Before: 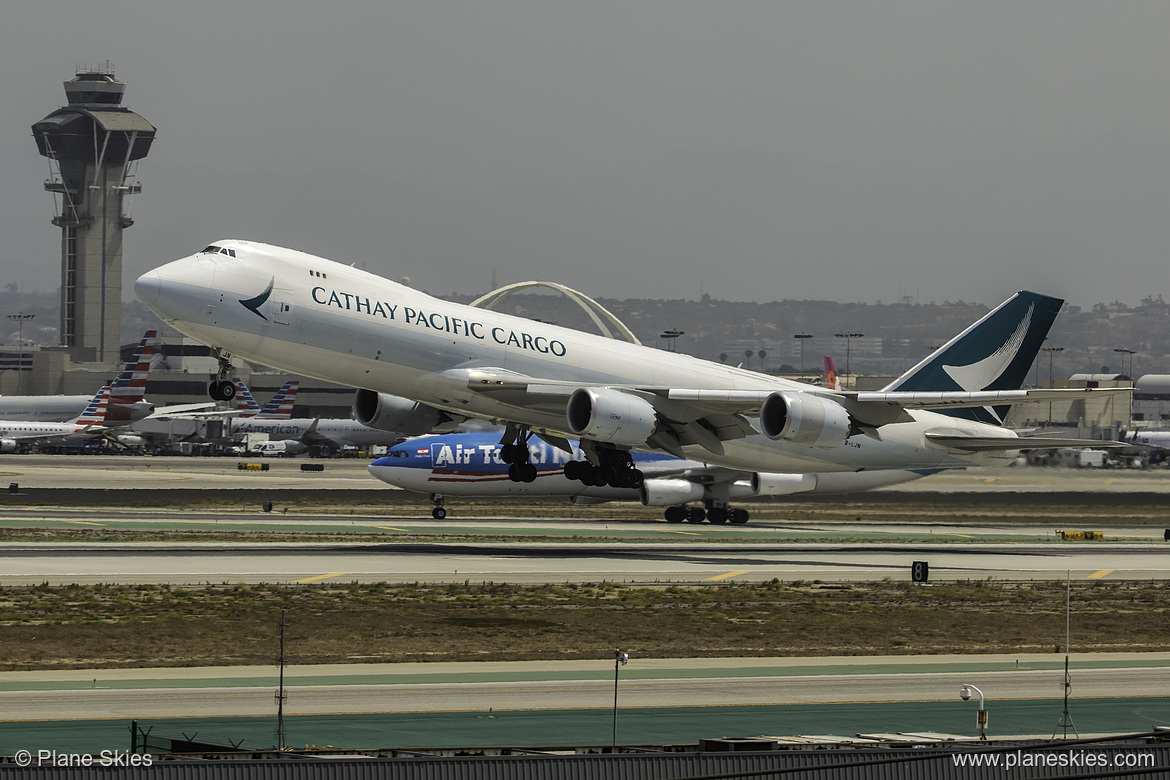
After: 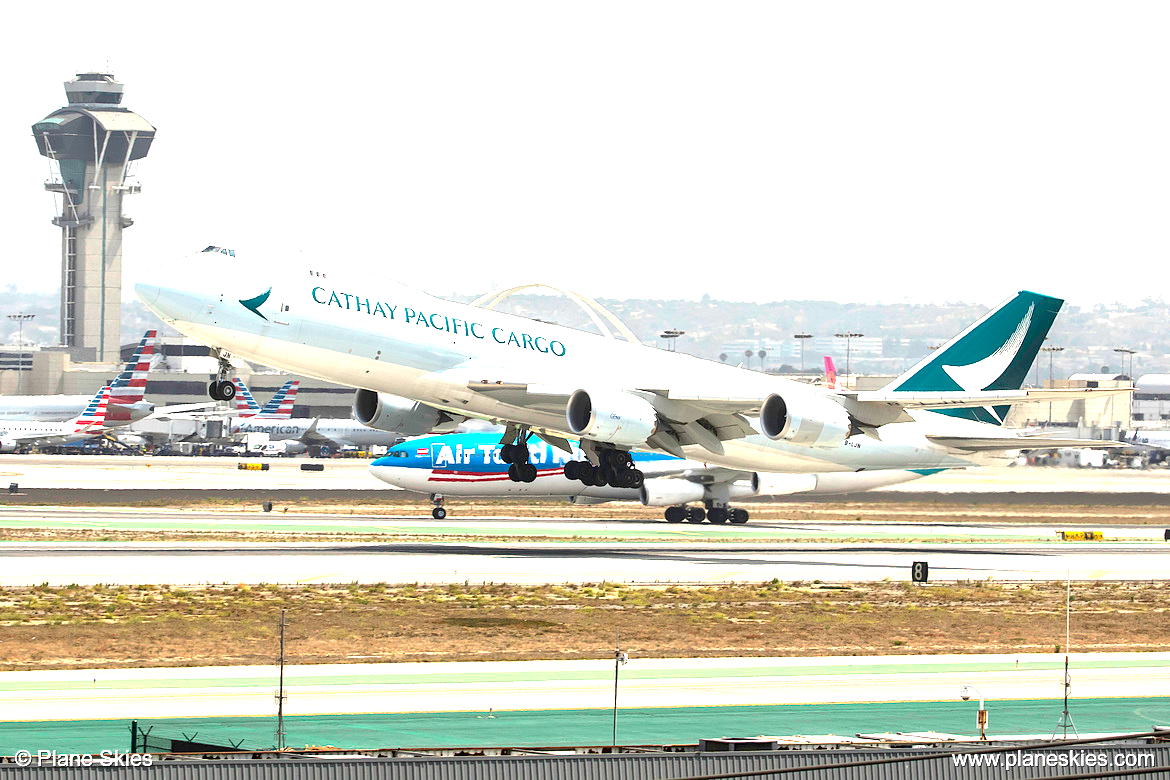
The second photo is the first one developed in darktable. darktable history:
exposure: black level correction 0, exposure 2.095 EV, compensate highlight preservation false
